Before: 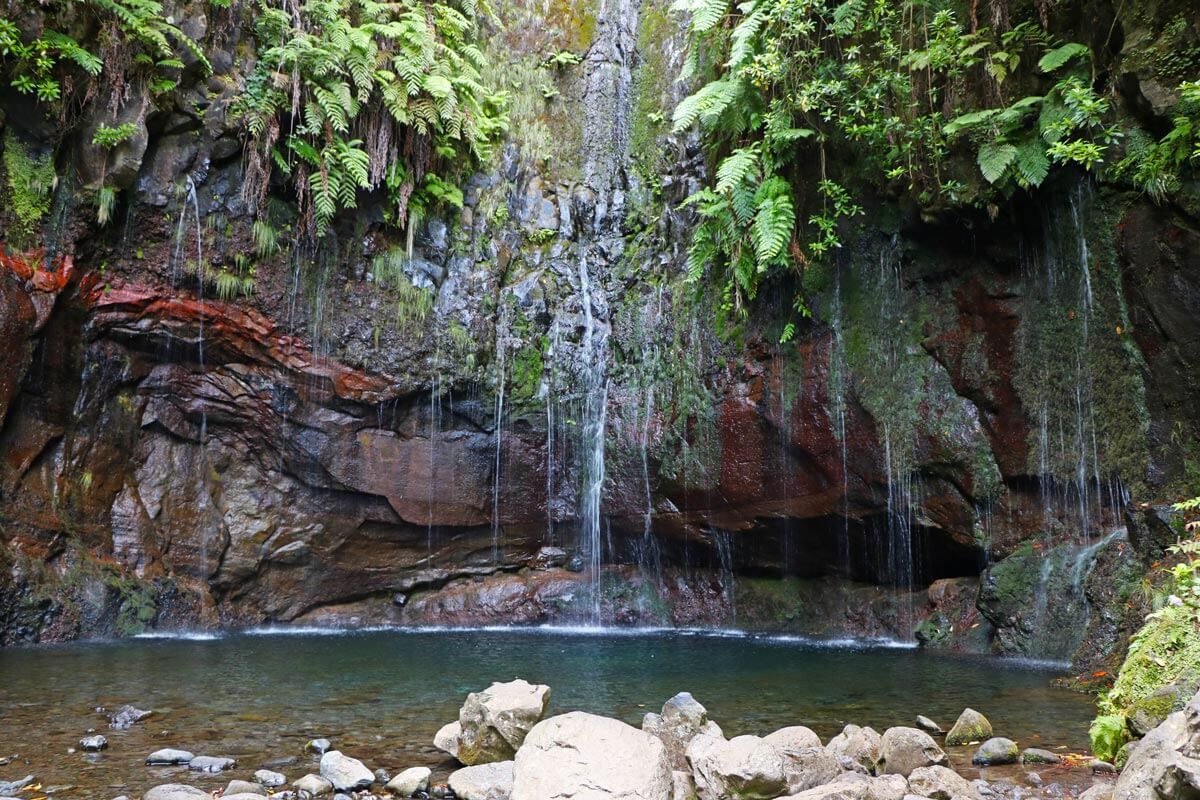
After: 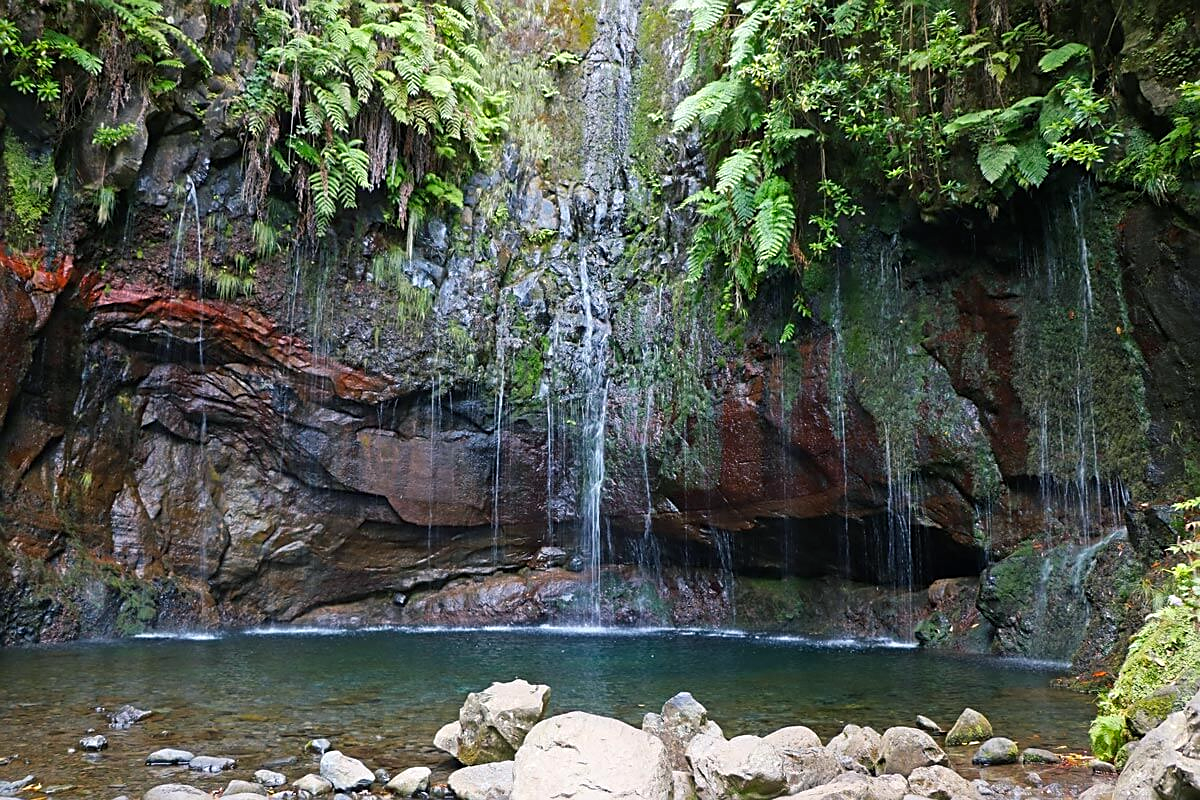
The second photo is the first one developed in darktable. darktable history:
sharpen: on, module defaults
color balance rgb: shadows lift › chroma 2.022%, shadows lift › hue 214.4°, perceptual saturation grading › global saturation 0.457%, global vibrance 14.994%
